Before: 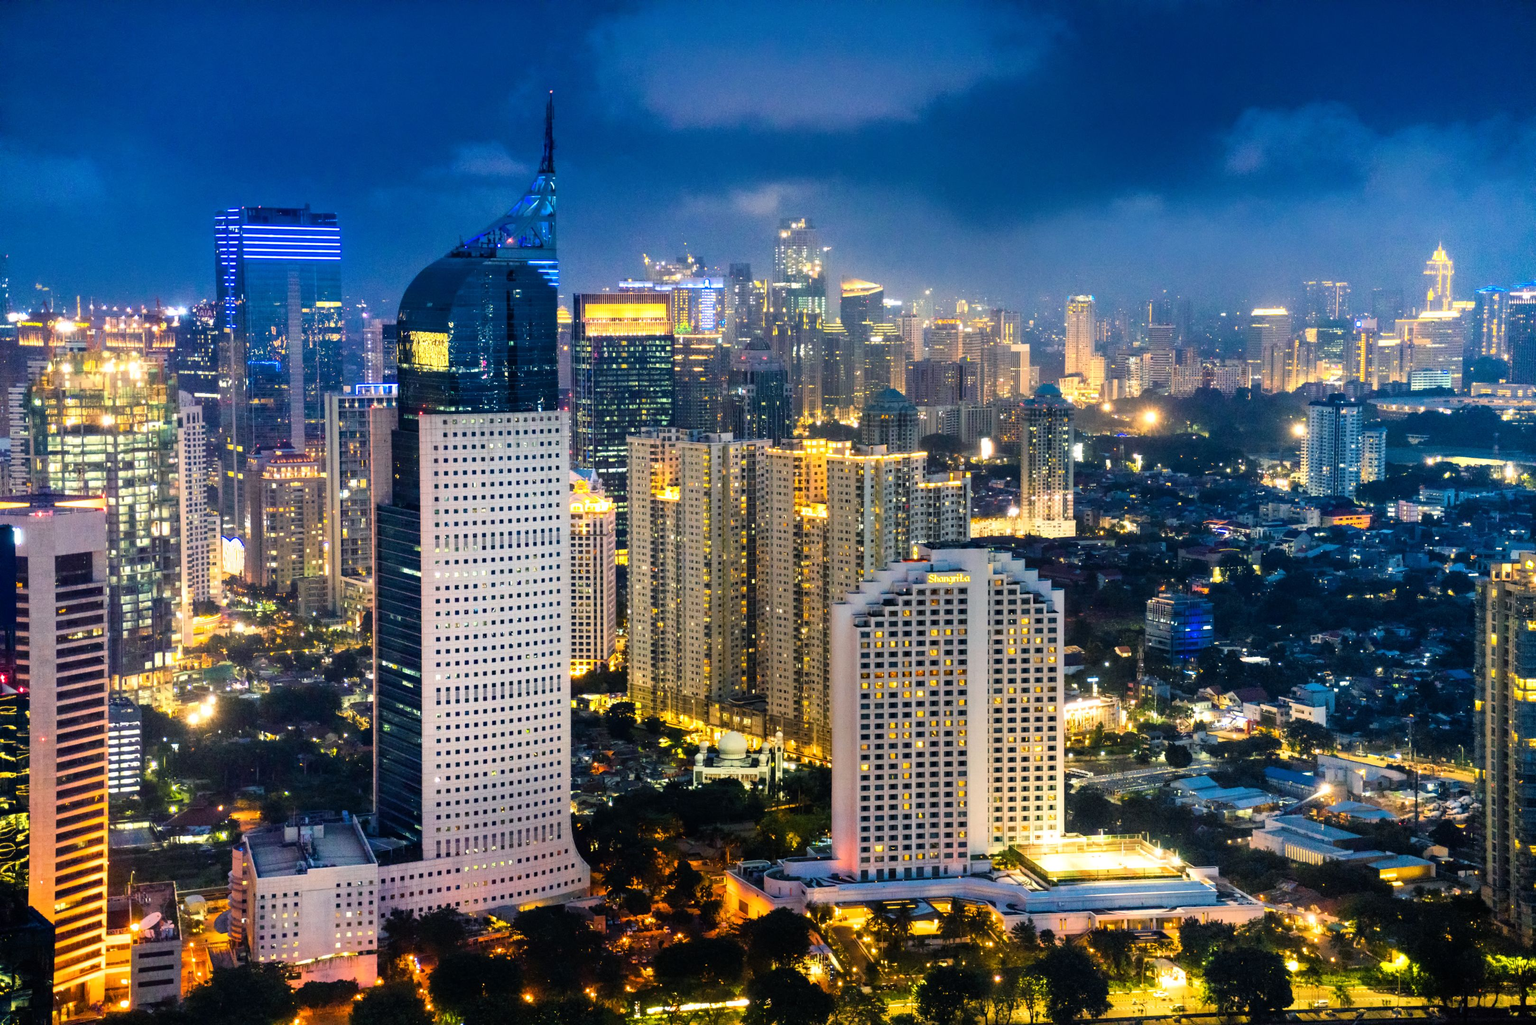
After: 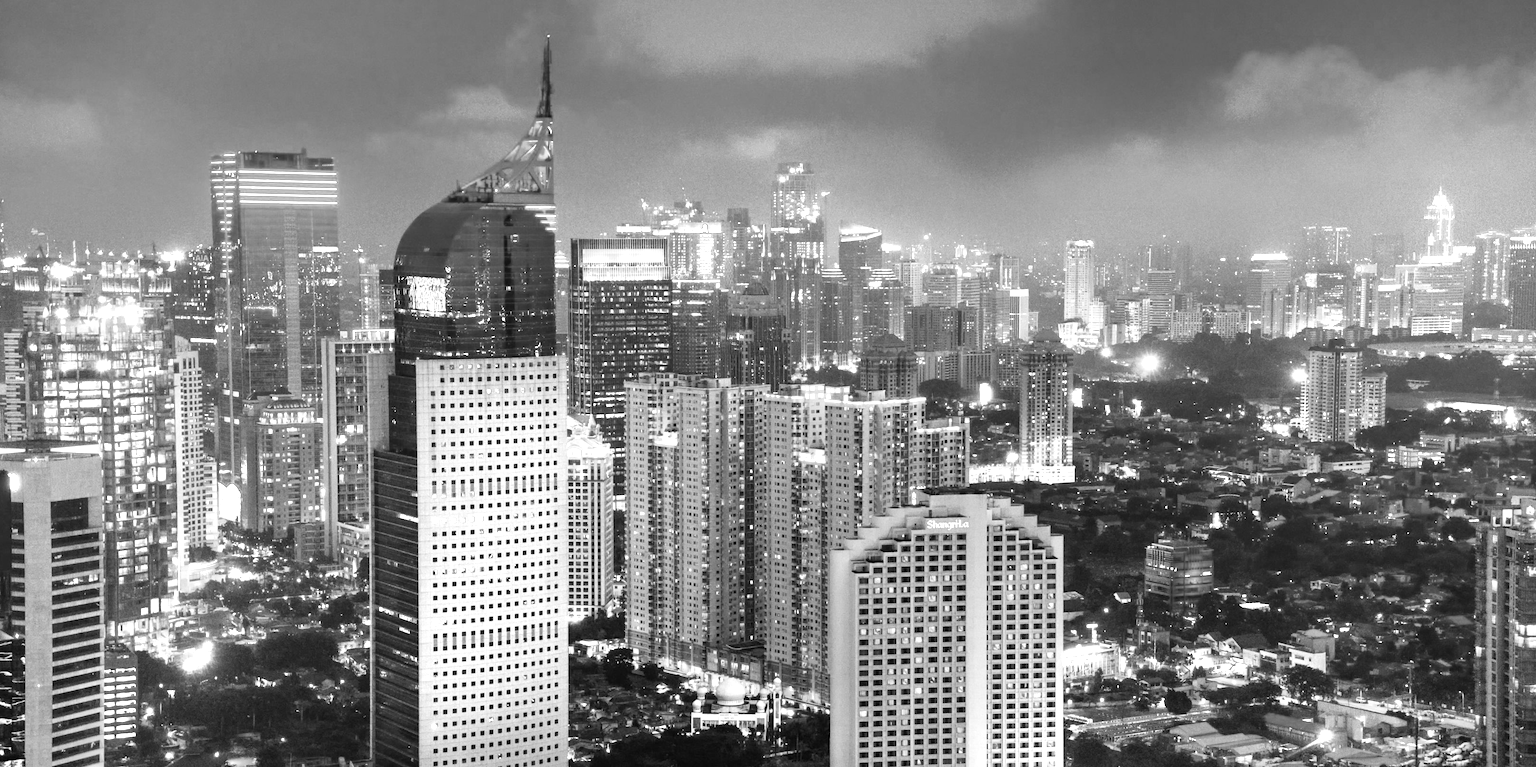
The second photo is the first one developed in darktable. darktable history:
color calibration: output gray [0.21, 0.42, 0.37, 0], illuminant same as pipeline (D50), adaptation none (bypass), x 0.332, y 0.333, temperature 5020.78 K
crop: left 0.32%, top 5.502%, bottom 19.788%
exposure: black level correction 0, exposure 0.704 EV, compensate highlight preservation false
